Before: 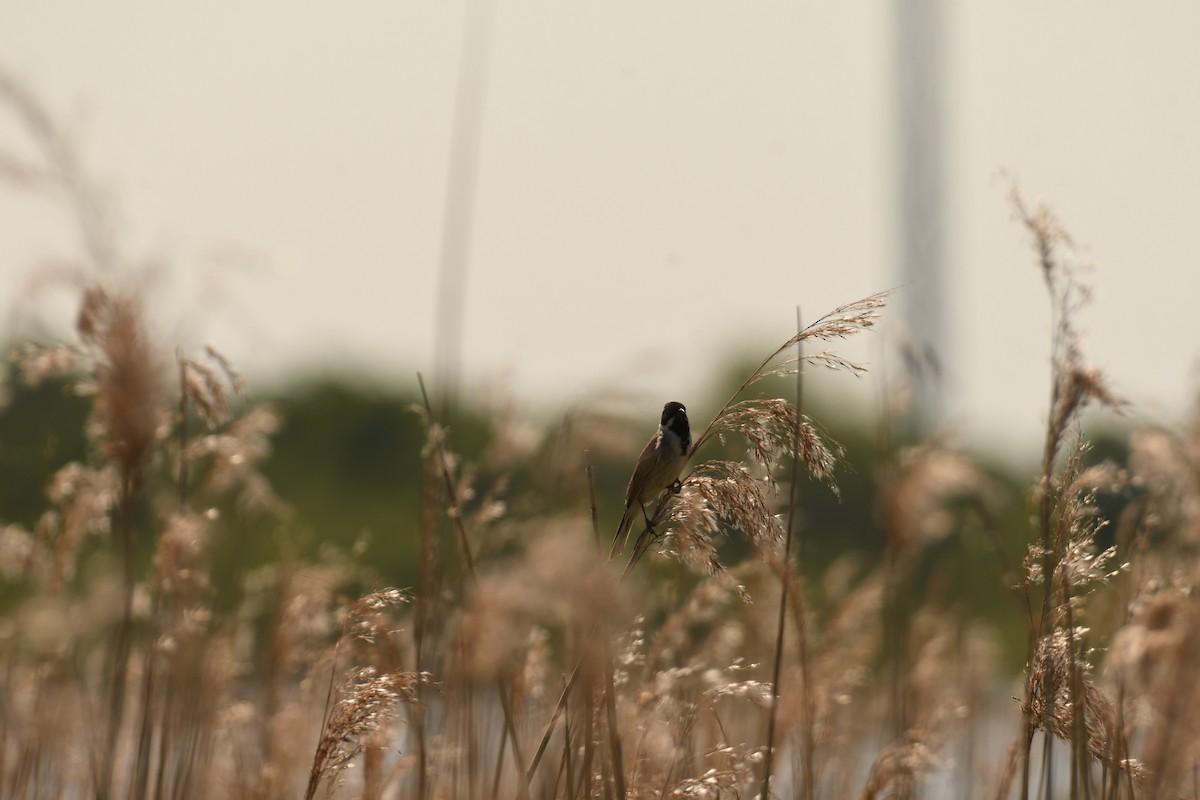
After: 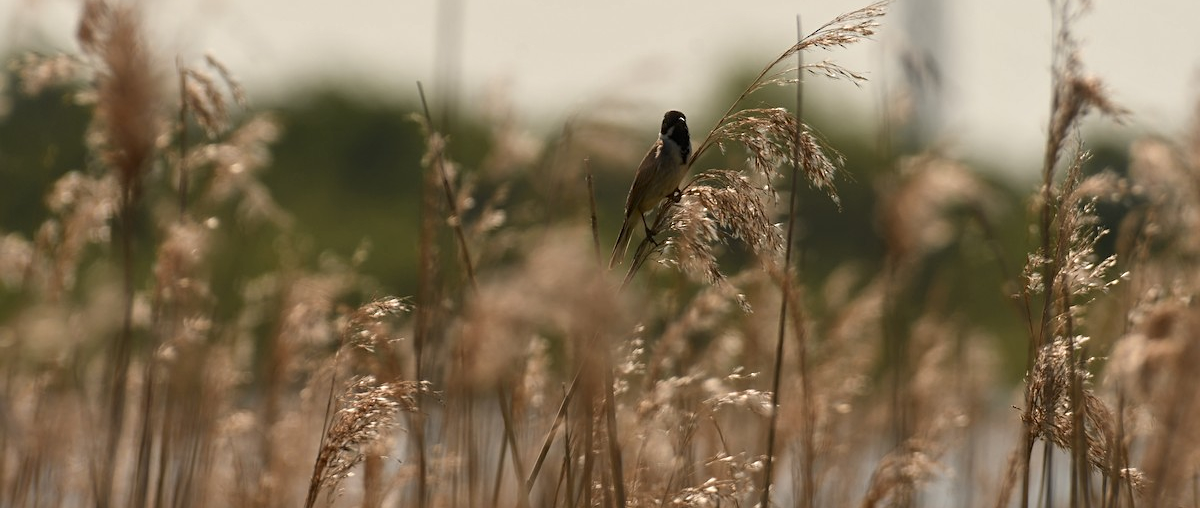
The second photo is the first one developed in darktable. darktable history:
sharpen: amount 0.2
local contrast: mode bilateral grid, contrast 20, coarseness 50, detail 120%, midtone range 0.2
tone equalizer: on, module defaults
crop and rotate: top 36.435%
